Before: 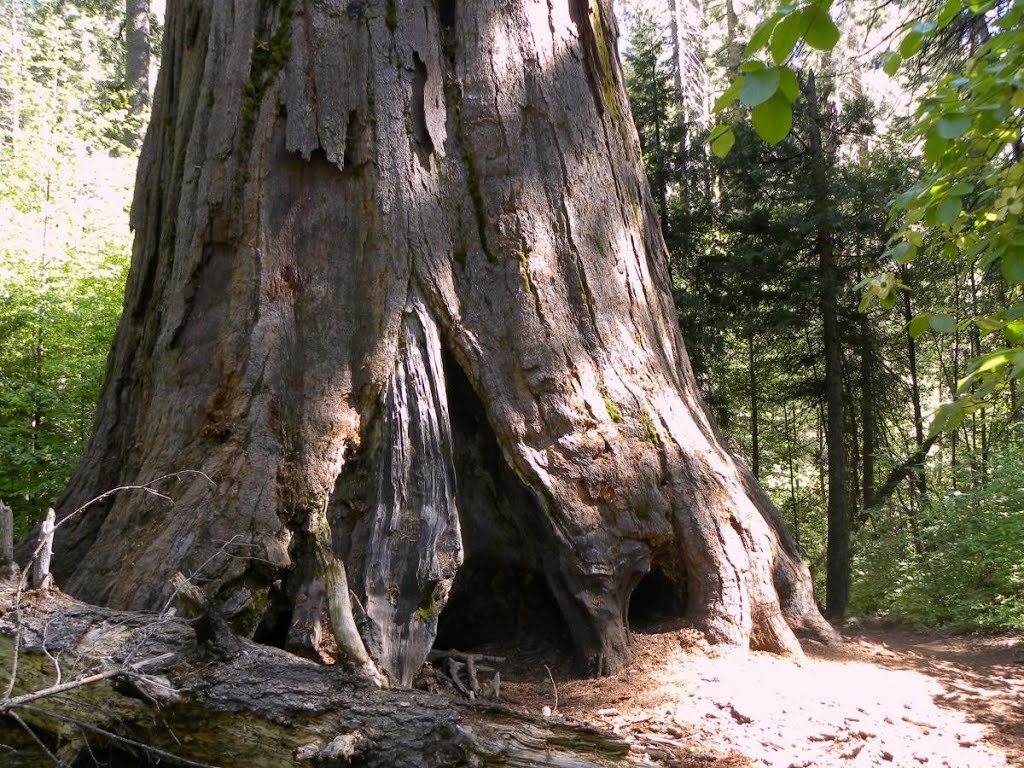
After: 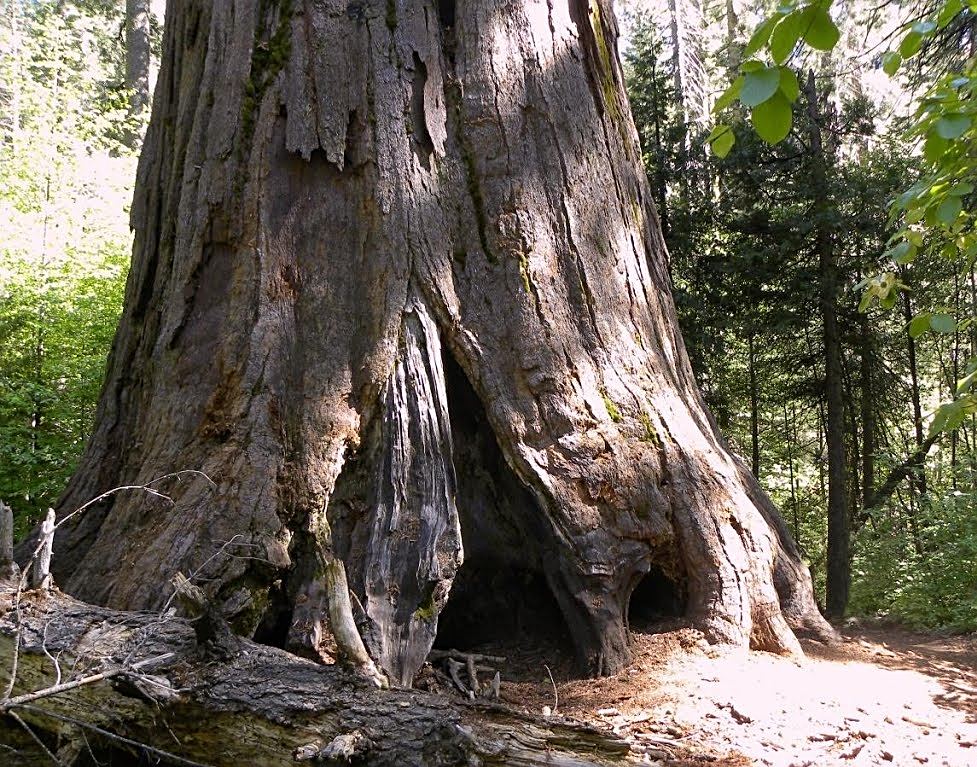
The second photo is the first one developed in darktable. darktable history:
color correction: highlights a* -0.106, highlights b* 0.127
crop: right 4.493%, bottom 0.042%
sharpen: on, module defaults
